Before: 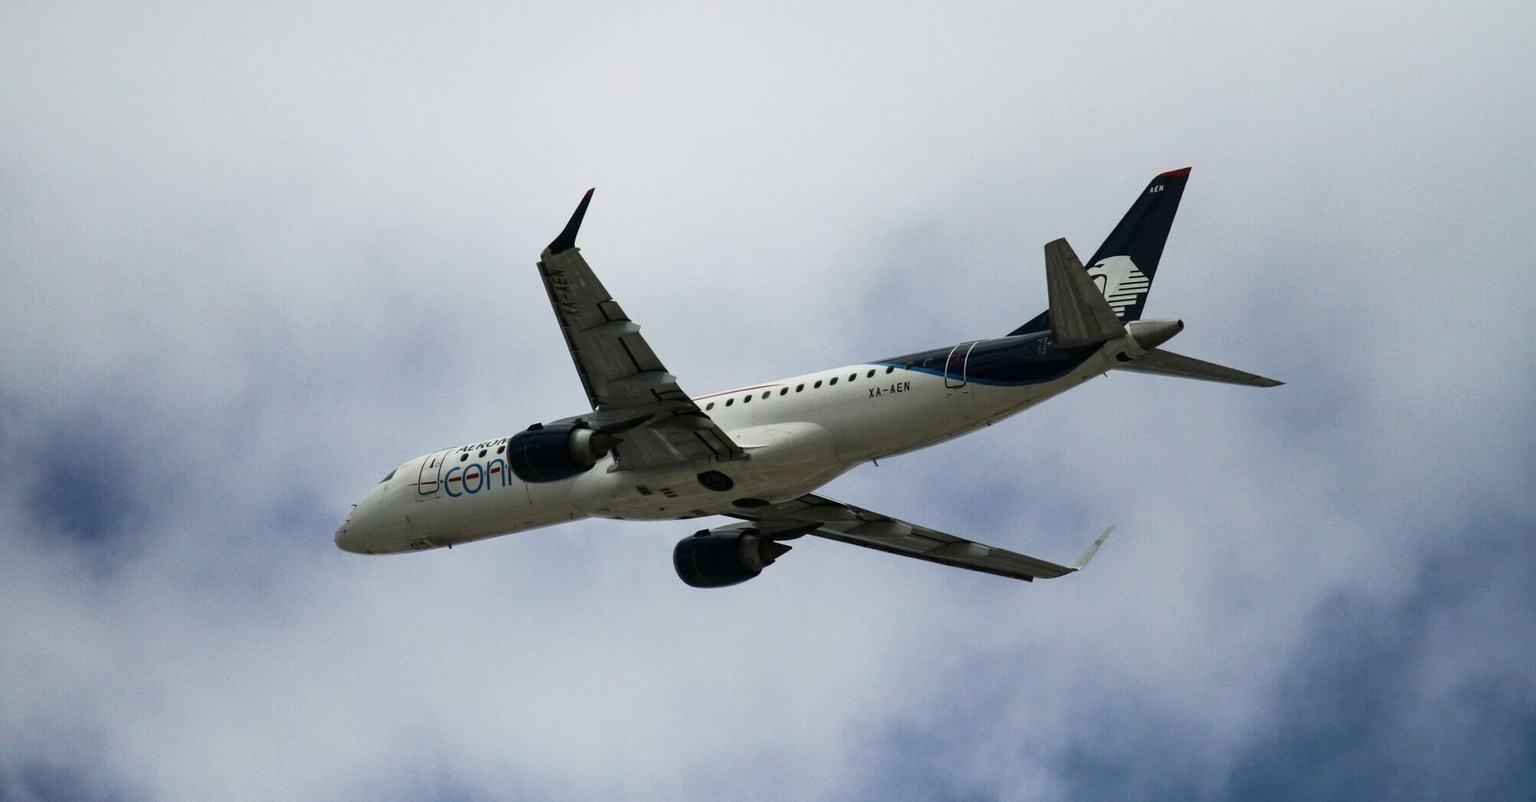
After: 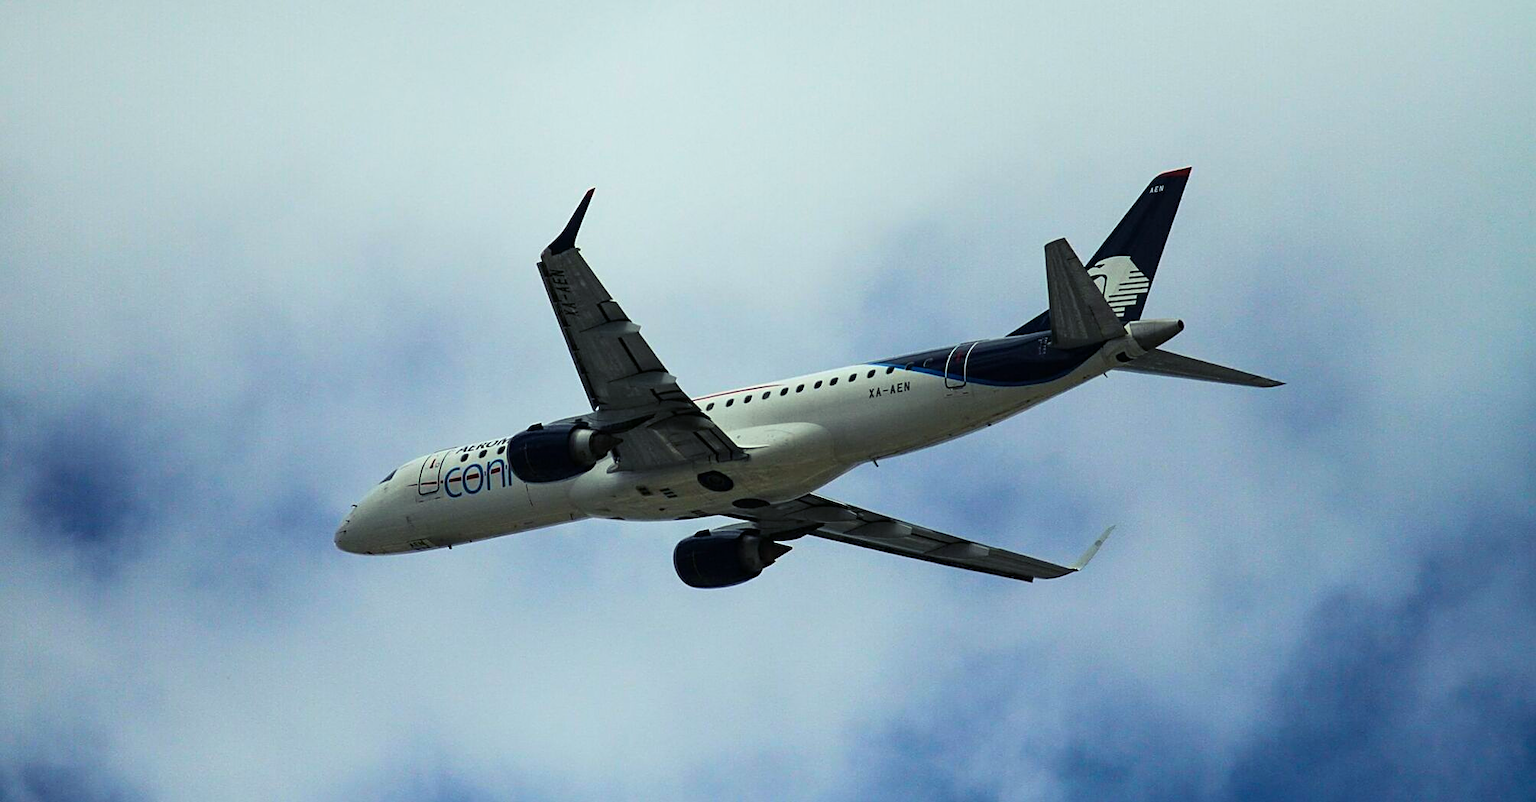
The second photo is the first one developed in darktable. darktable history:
exposure: compensate highlight preservation false
color balance rgb: shadows lift › luminance -21.526%, shadows lift › chroma 6.678%, shadows lift › hue 268.98°, perceptual saturation grading › global saturation 60.161%, perceptual saturation grading › highlights 20.044%, perceptual saturation grading › shadows -50.235%, global vibrance 9.755%
color correction: highlights a* -6.73, highlights b* 0.416
sharpen: on, module defaults
